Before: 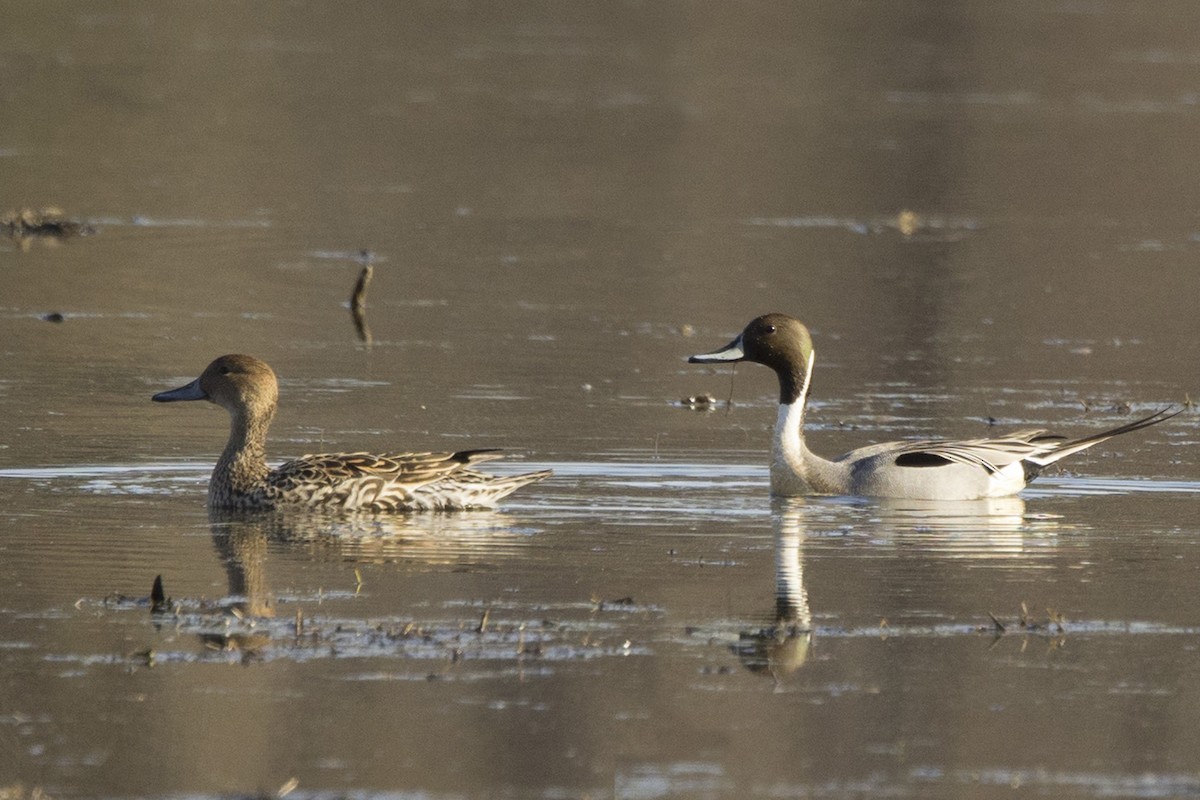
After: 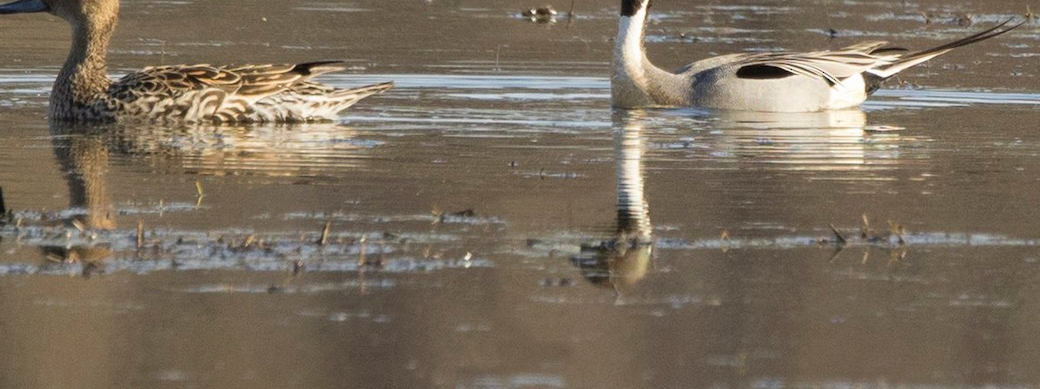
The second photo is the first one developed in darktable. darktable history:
crop and rotate: left 13.291%, top 48.606%, bottom 2.753%
